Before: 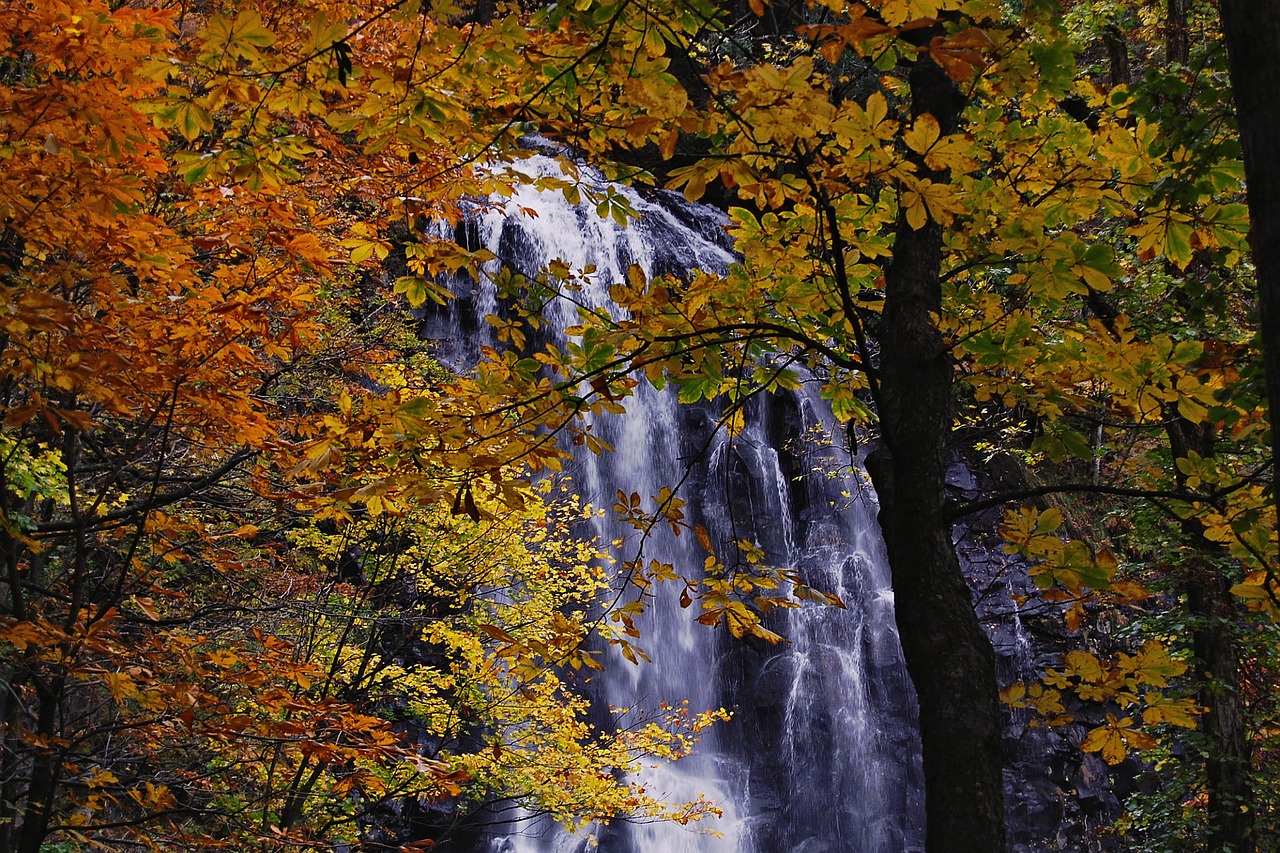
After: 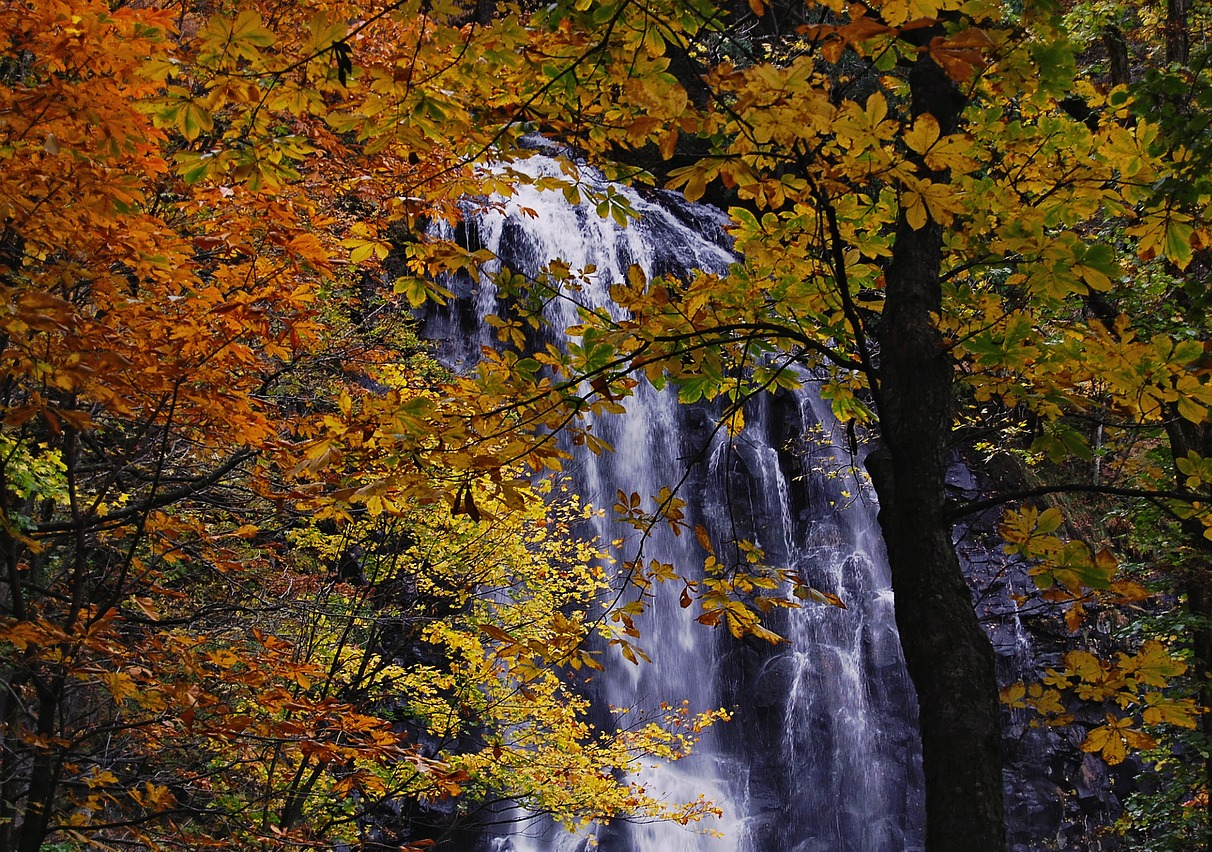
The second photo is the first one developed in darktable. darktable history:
crop and rotate: right 5.244%
